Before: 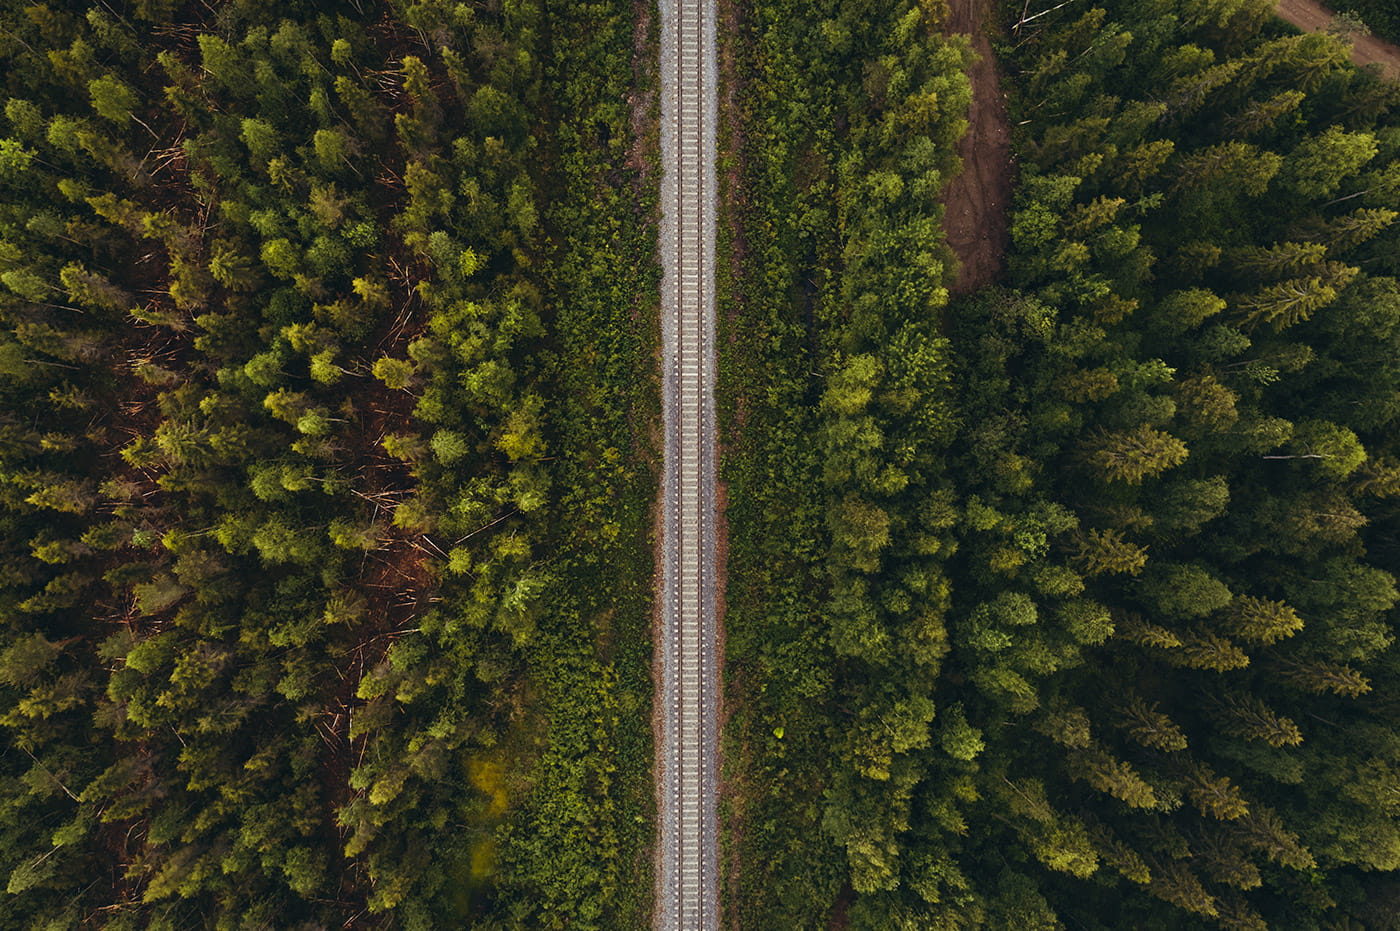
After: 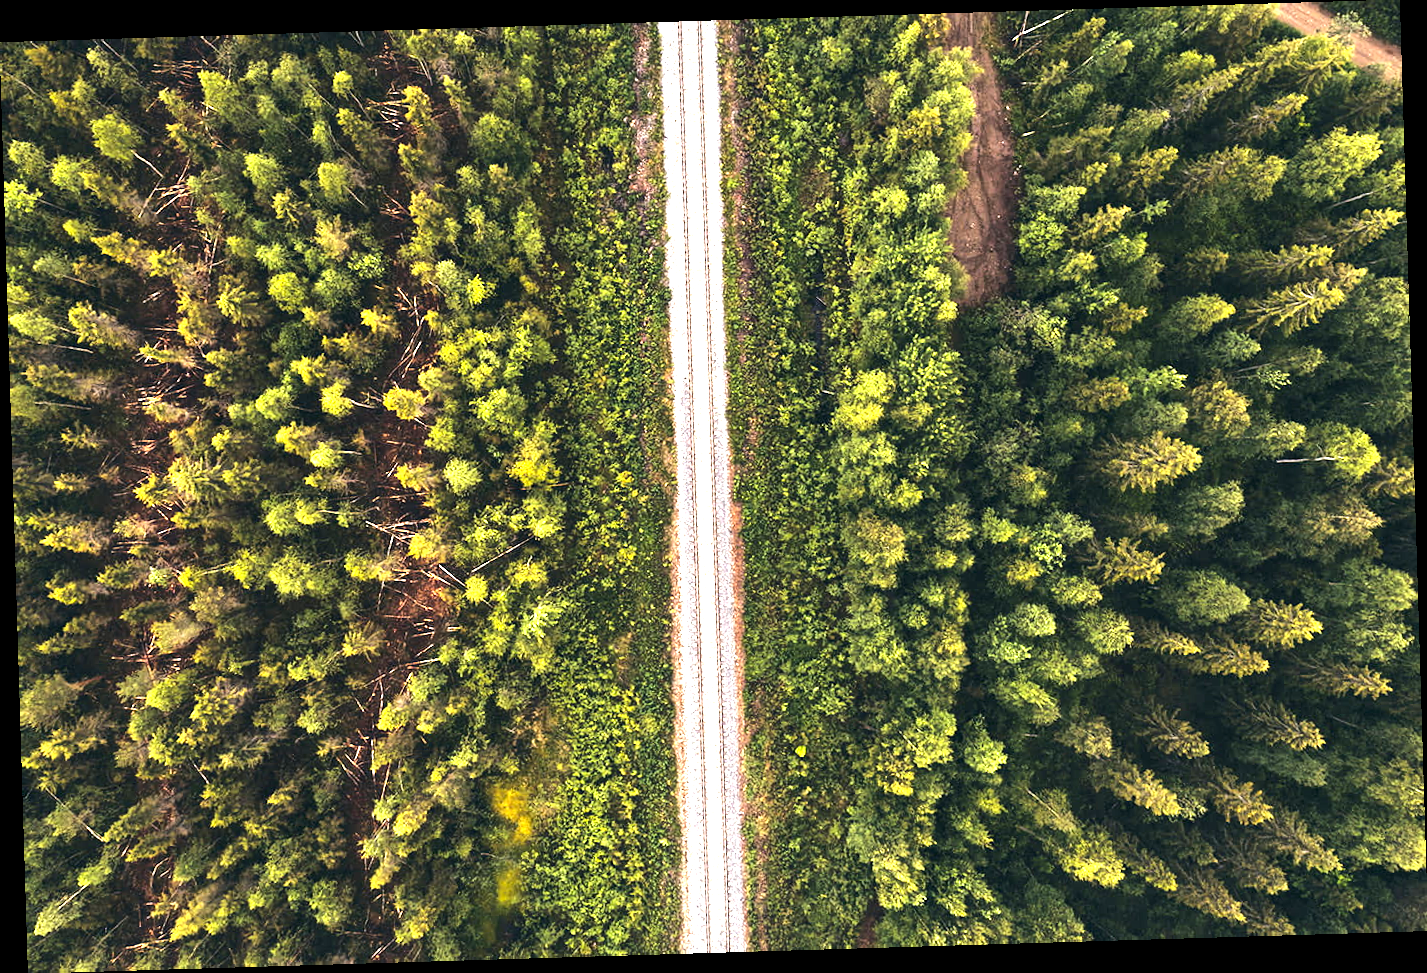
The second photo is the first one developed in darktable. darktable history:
tone equalizer: -8 EV -0.75 EV, -7 EV -0.7 EV, -6 EV -0.6 EV, -5 EV -0.4 EV, -3 EV 0.4 EV, -2 EV 0.6 EV, -1 EV 0.7 EV, +0 EV 0.75 EV, edges refinement/feathering 500, mask exposure compensation -1.57 EV, preserve details no
exposure: black level correction 0.001, exposure 1.822 EV, compensate exposure bias true, compensate highlight preservation false
rotate and perspective: rotation -1.75°, automatic cropping off
local contrast: mode bilateral grid, contrast 20, coarseness 50, detail 120%, midtone range 0.2
